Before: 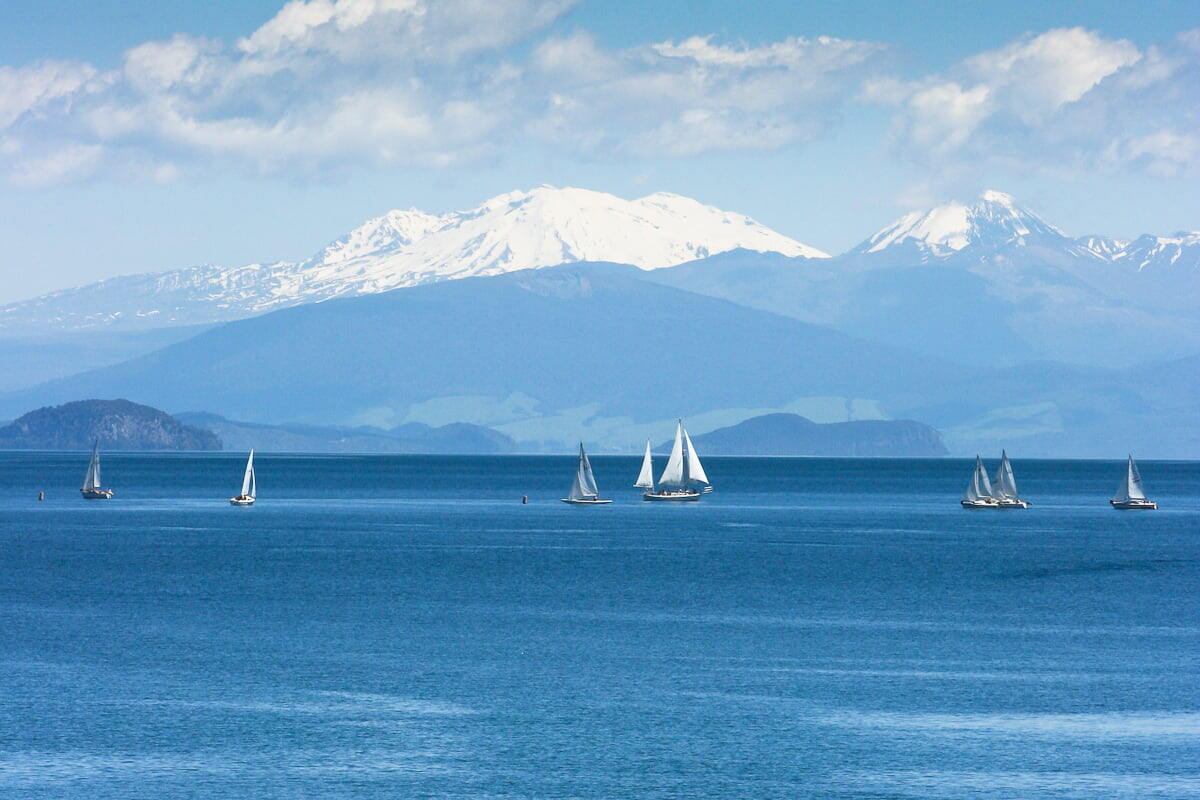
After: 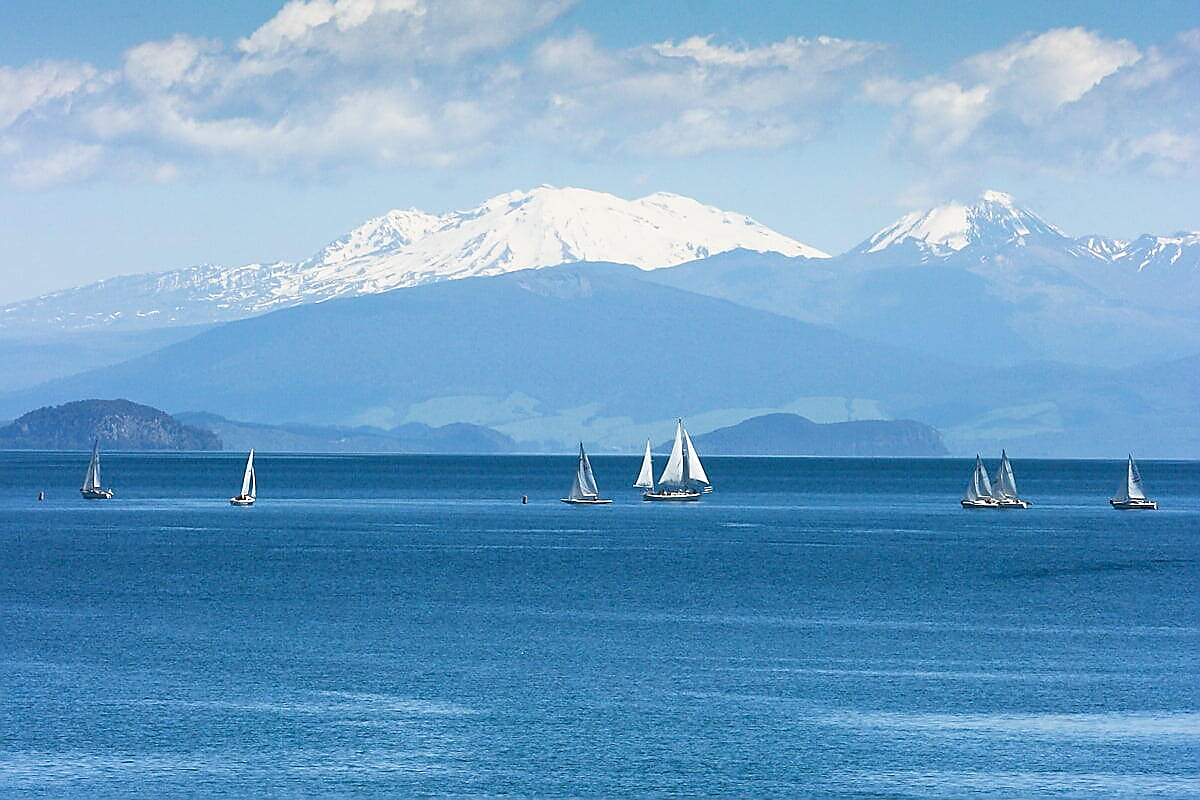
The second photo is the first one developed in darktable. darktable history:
sharpen: radius 1.396, amount 1.255, threshold 0.766
